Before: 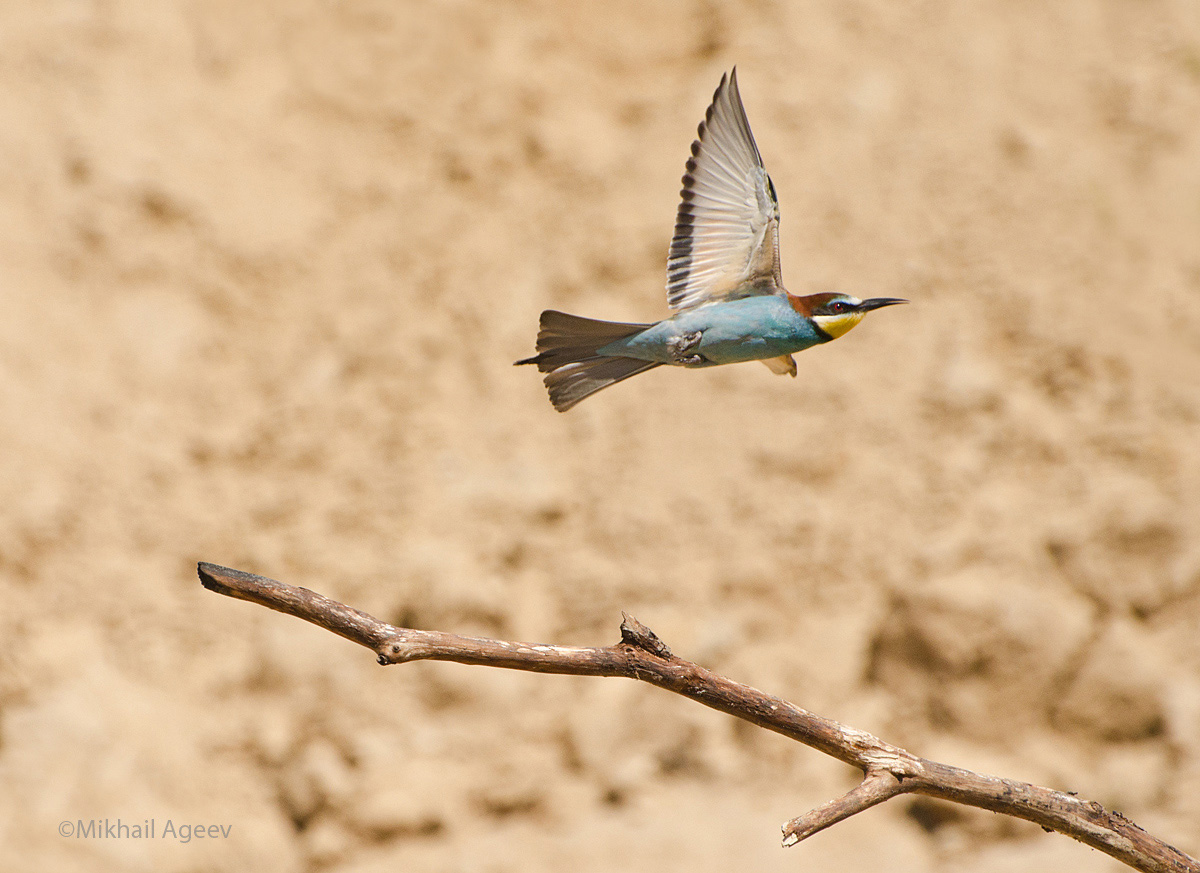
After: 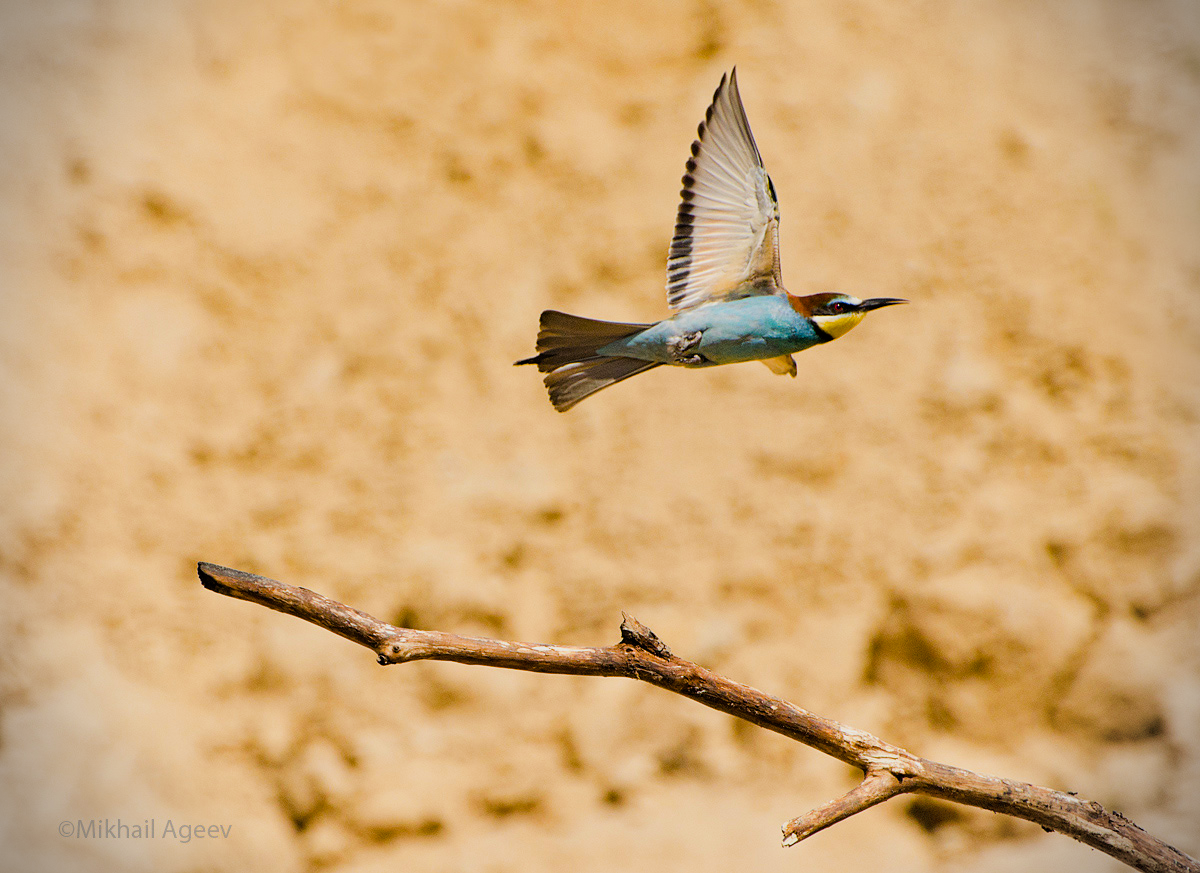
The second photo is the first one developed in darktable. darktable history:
color balance rgb: linear chroma grading › global chroma 15%, perceptual saturation grading › global saturation 30%
vignetting: dithering 8-bit output, unbound false
filmic rgb: black relative exposure -5 EV, white relative exposure 3.5 EV, hardness 3.19, contrast 1.2, highlights saturation mix -50%
